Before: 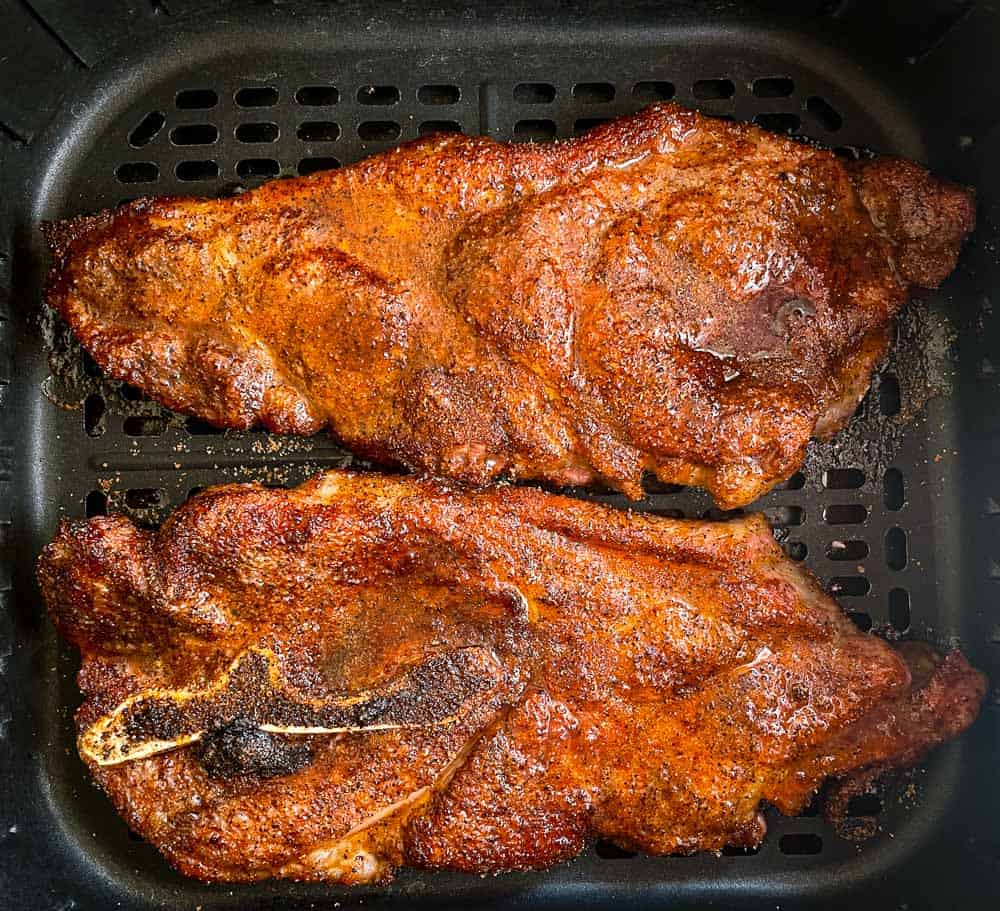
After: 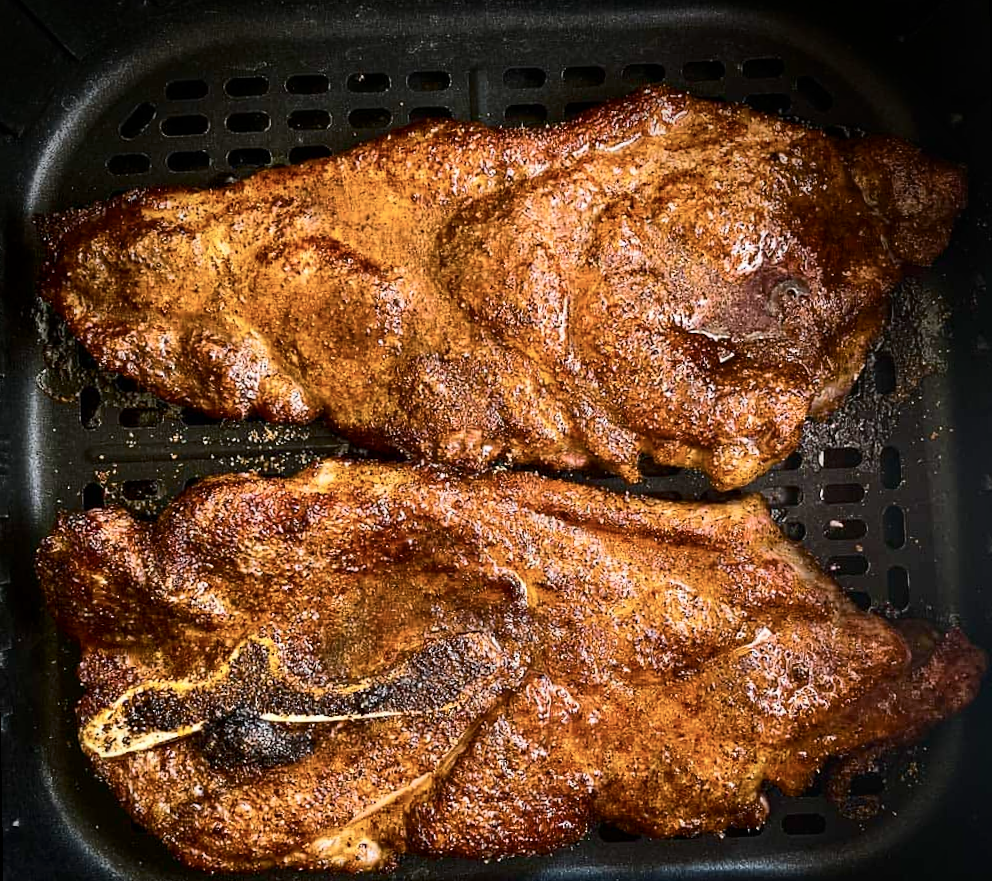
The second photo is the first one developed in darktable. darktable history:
contrast brightness saturation: contrast 0.25, saturation -0.31
color balance rgb: perceptual saturation grading › global saturation 25%, global vibrance 20%
vignetting: brightness -0.629, saturation -0.007, center (-0.028, 0.239)
rotate and perspective: rotation -1°, crop left 0.011, crop right 0.989, crop top 0.025, crop bottom 0.975
